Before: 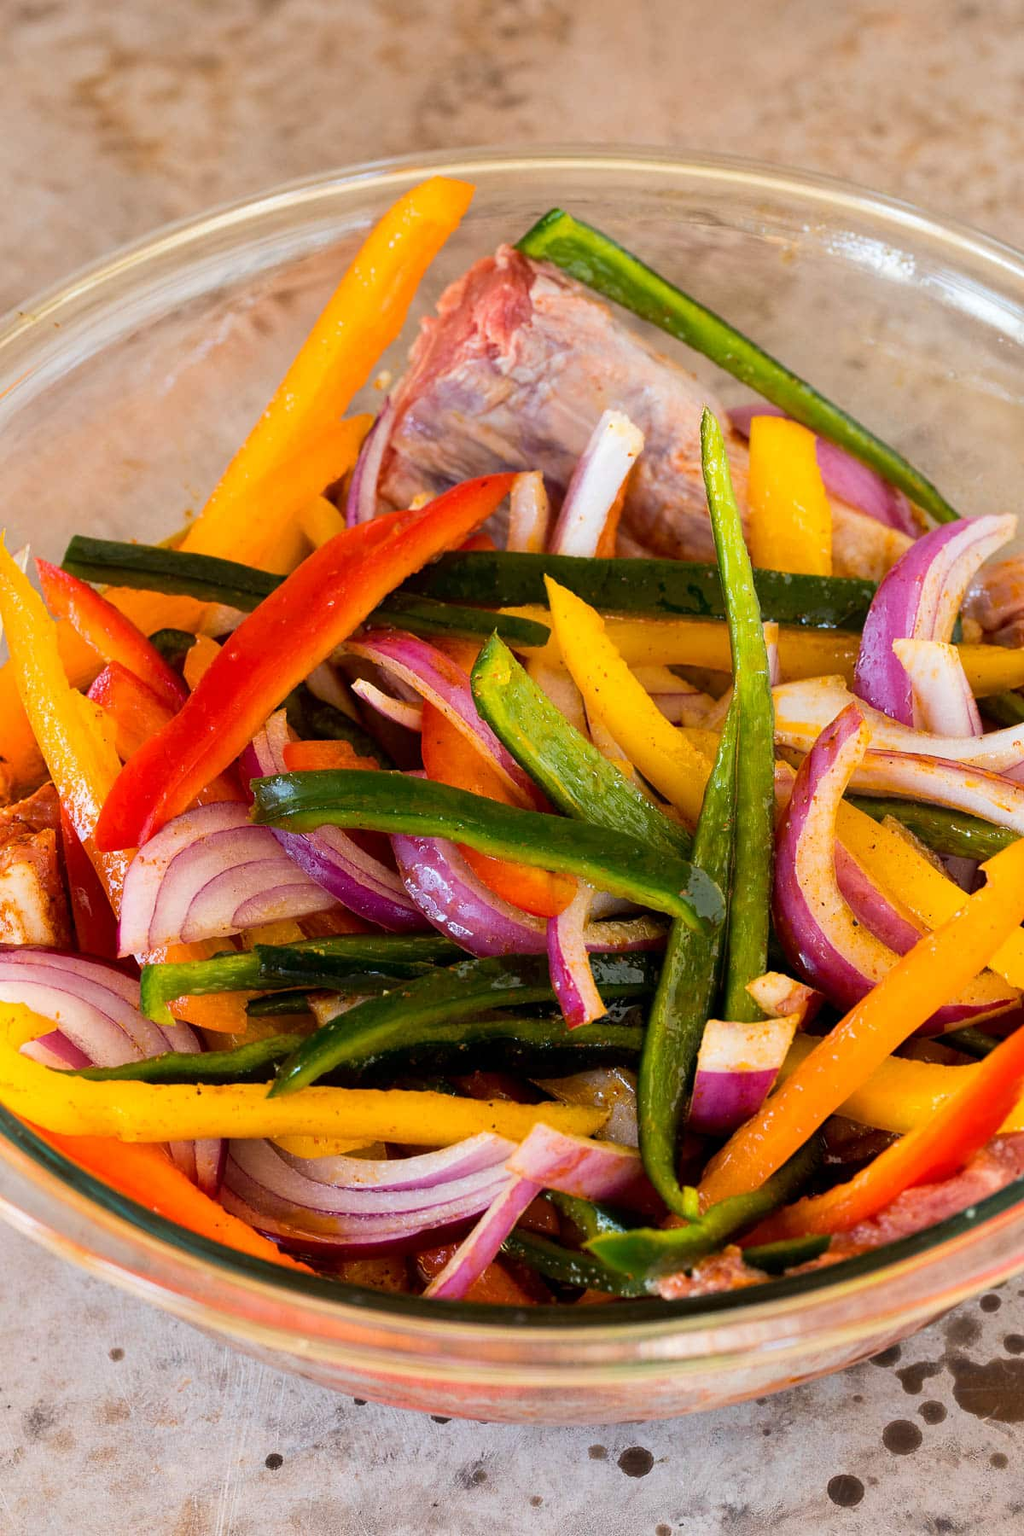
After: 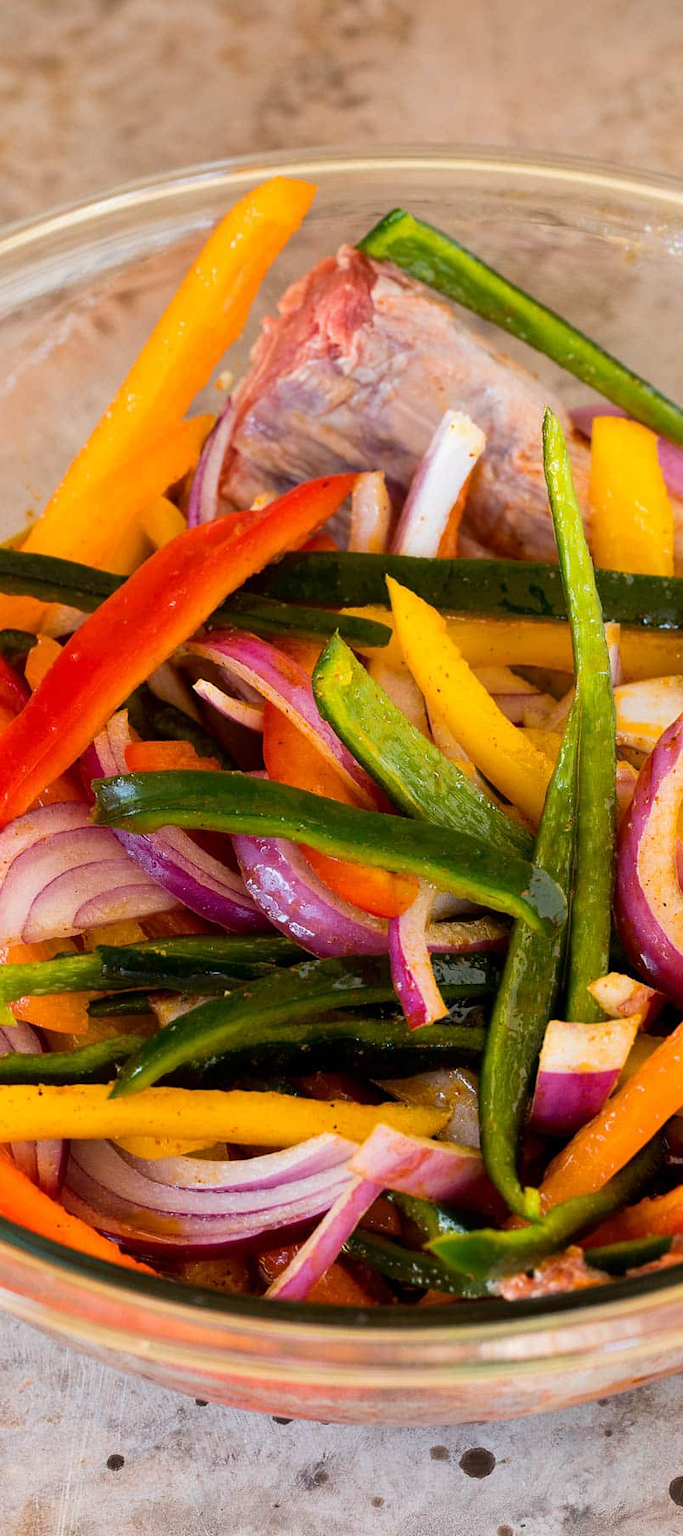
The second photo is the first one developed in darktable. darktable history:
crop and rotate: left 15.502%, right 17.748%
